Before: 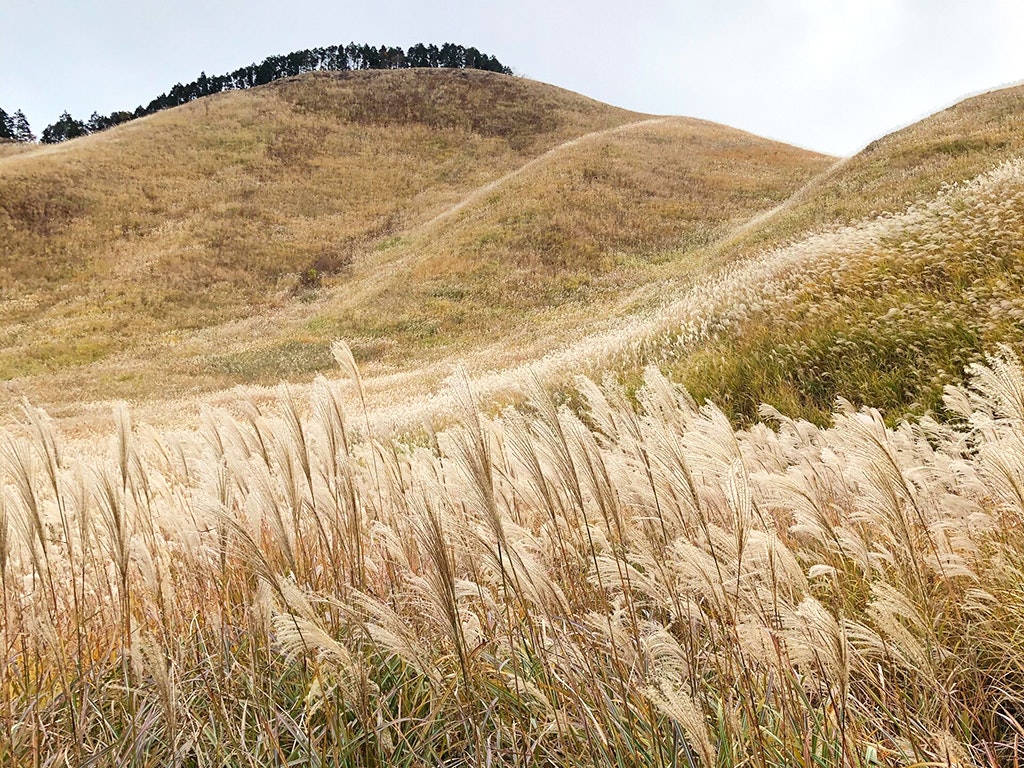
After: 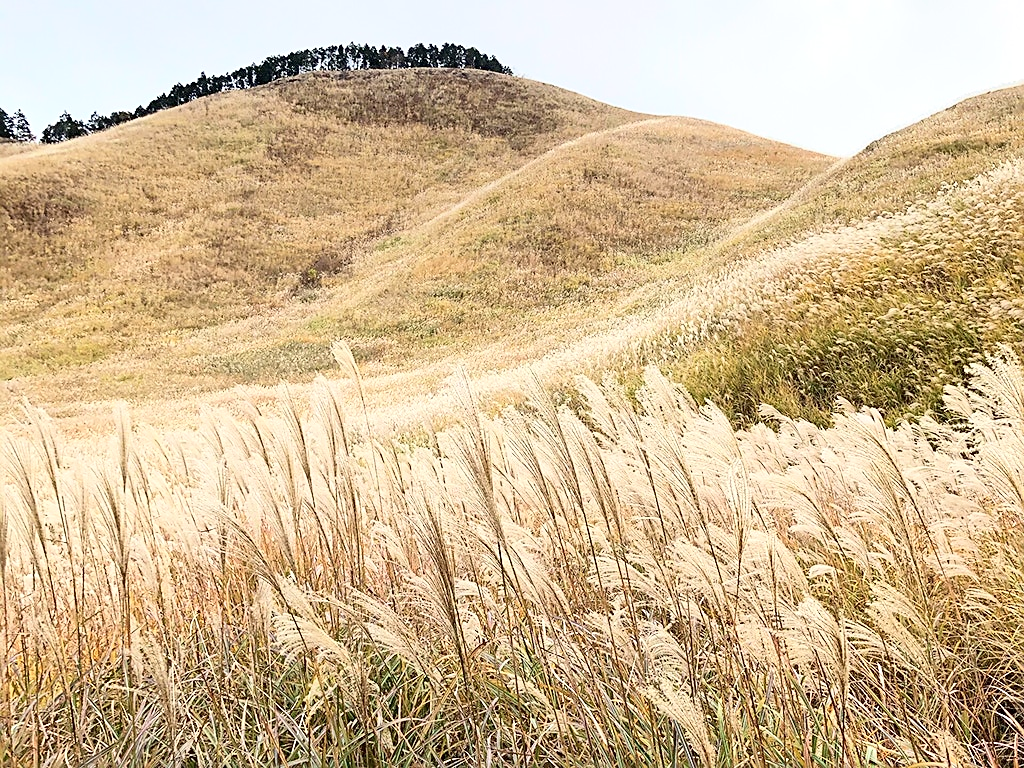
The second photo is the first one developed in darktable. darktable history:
sharpen: on, module defaults
tone curve: curves: ch0 [(0, 0) (0.004, 0.001) (0.133, 0.132) (0.325, 0.395) (0.455, 0.565) (0.832, 0.925) (1, 1)], color space Lab, independent channels, preserve colors none
exposure: black level correction 0.002, compensate highlight preservation false
